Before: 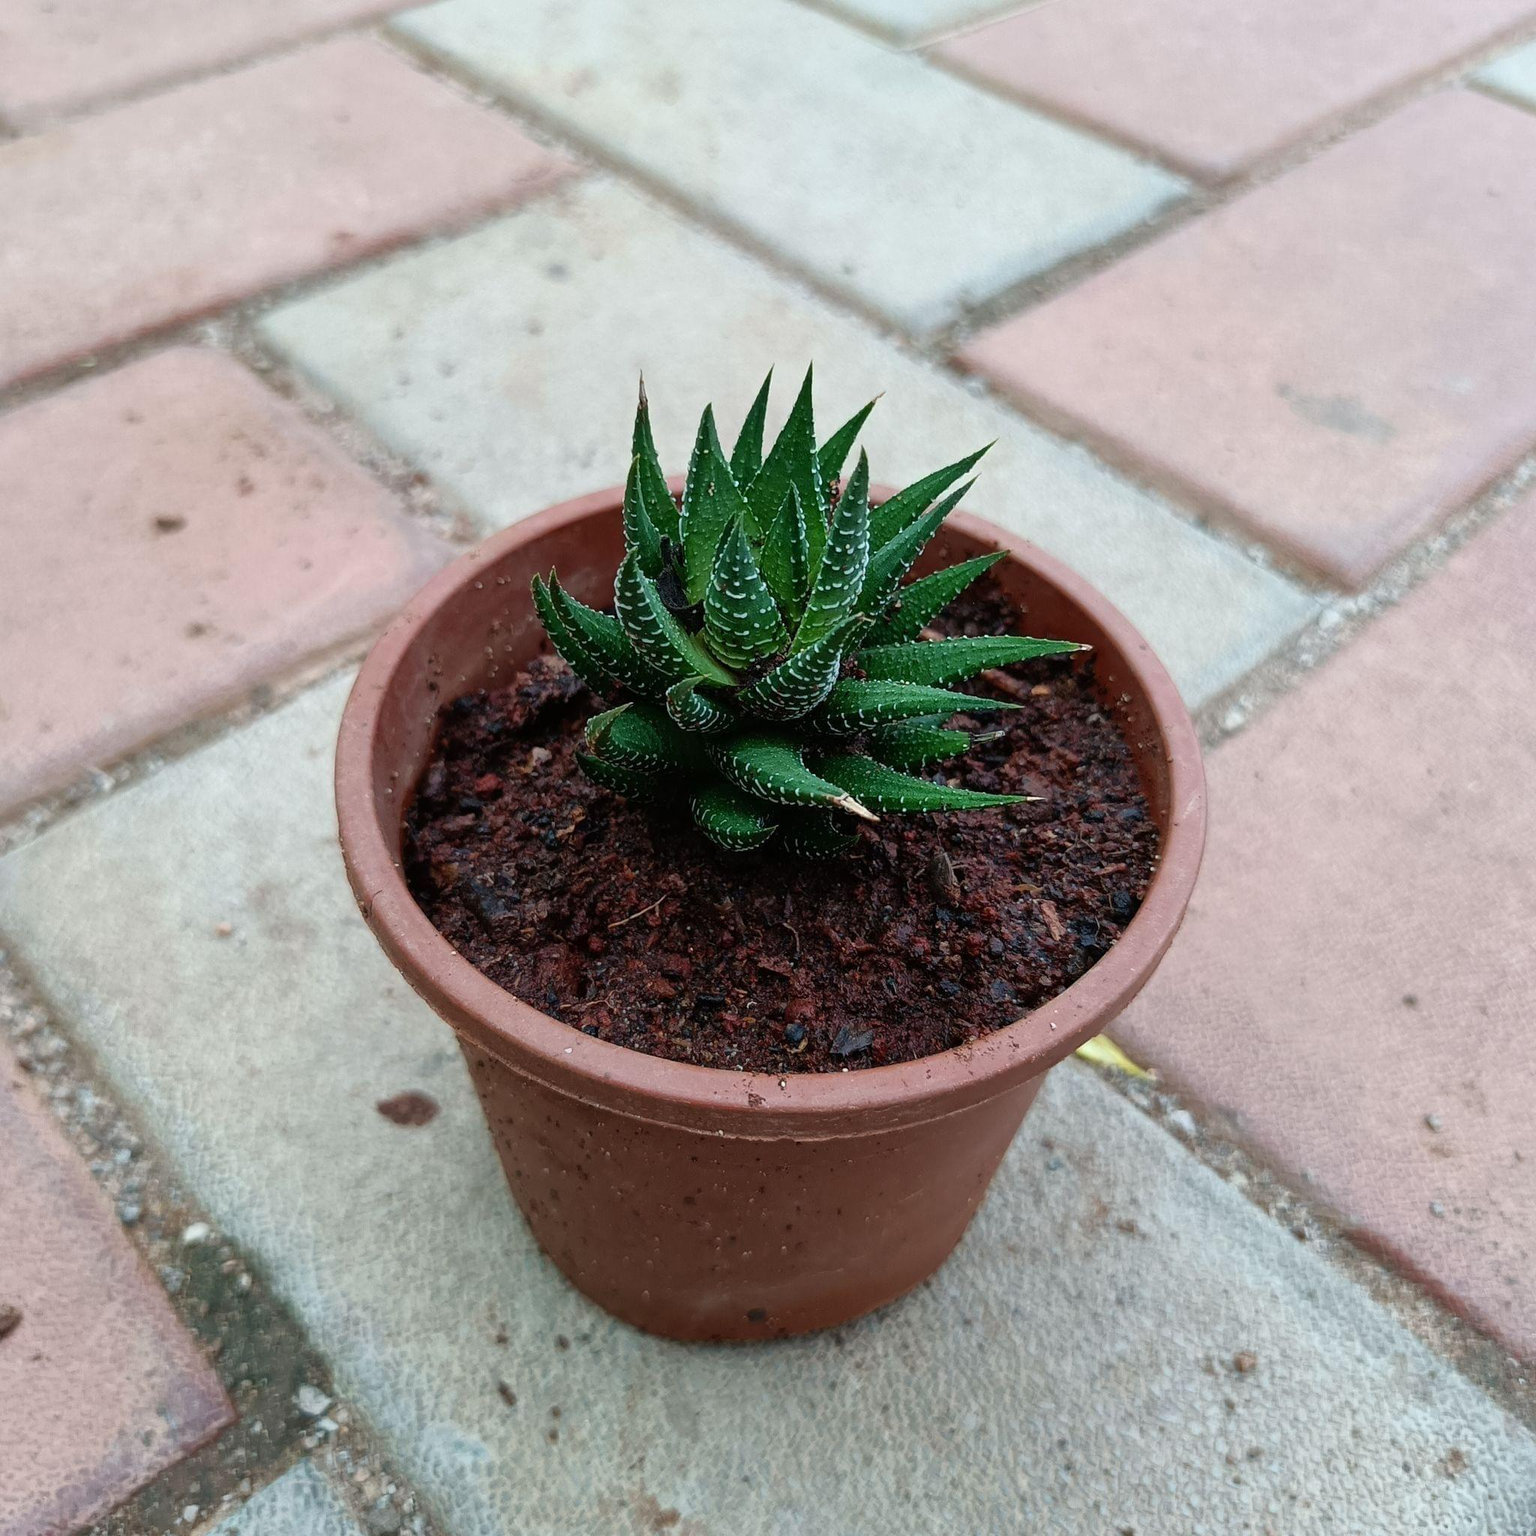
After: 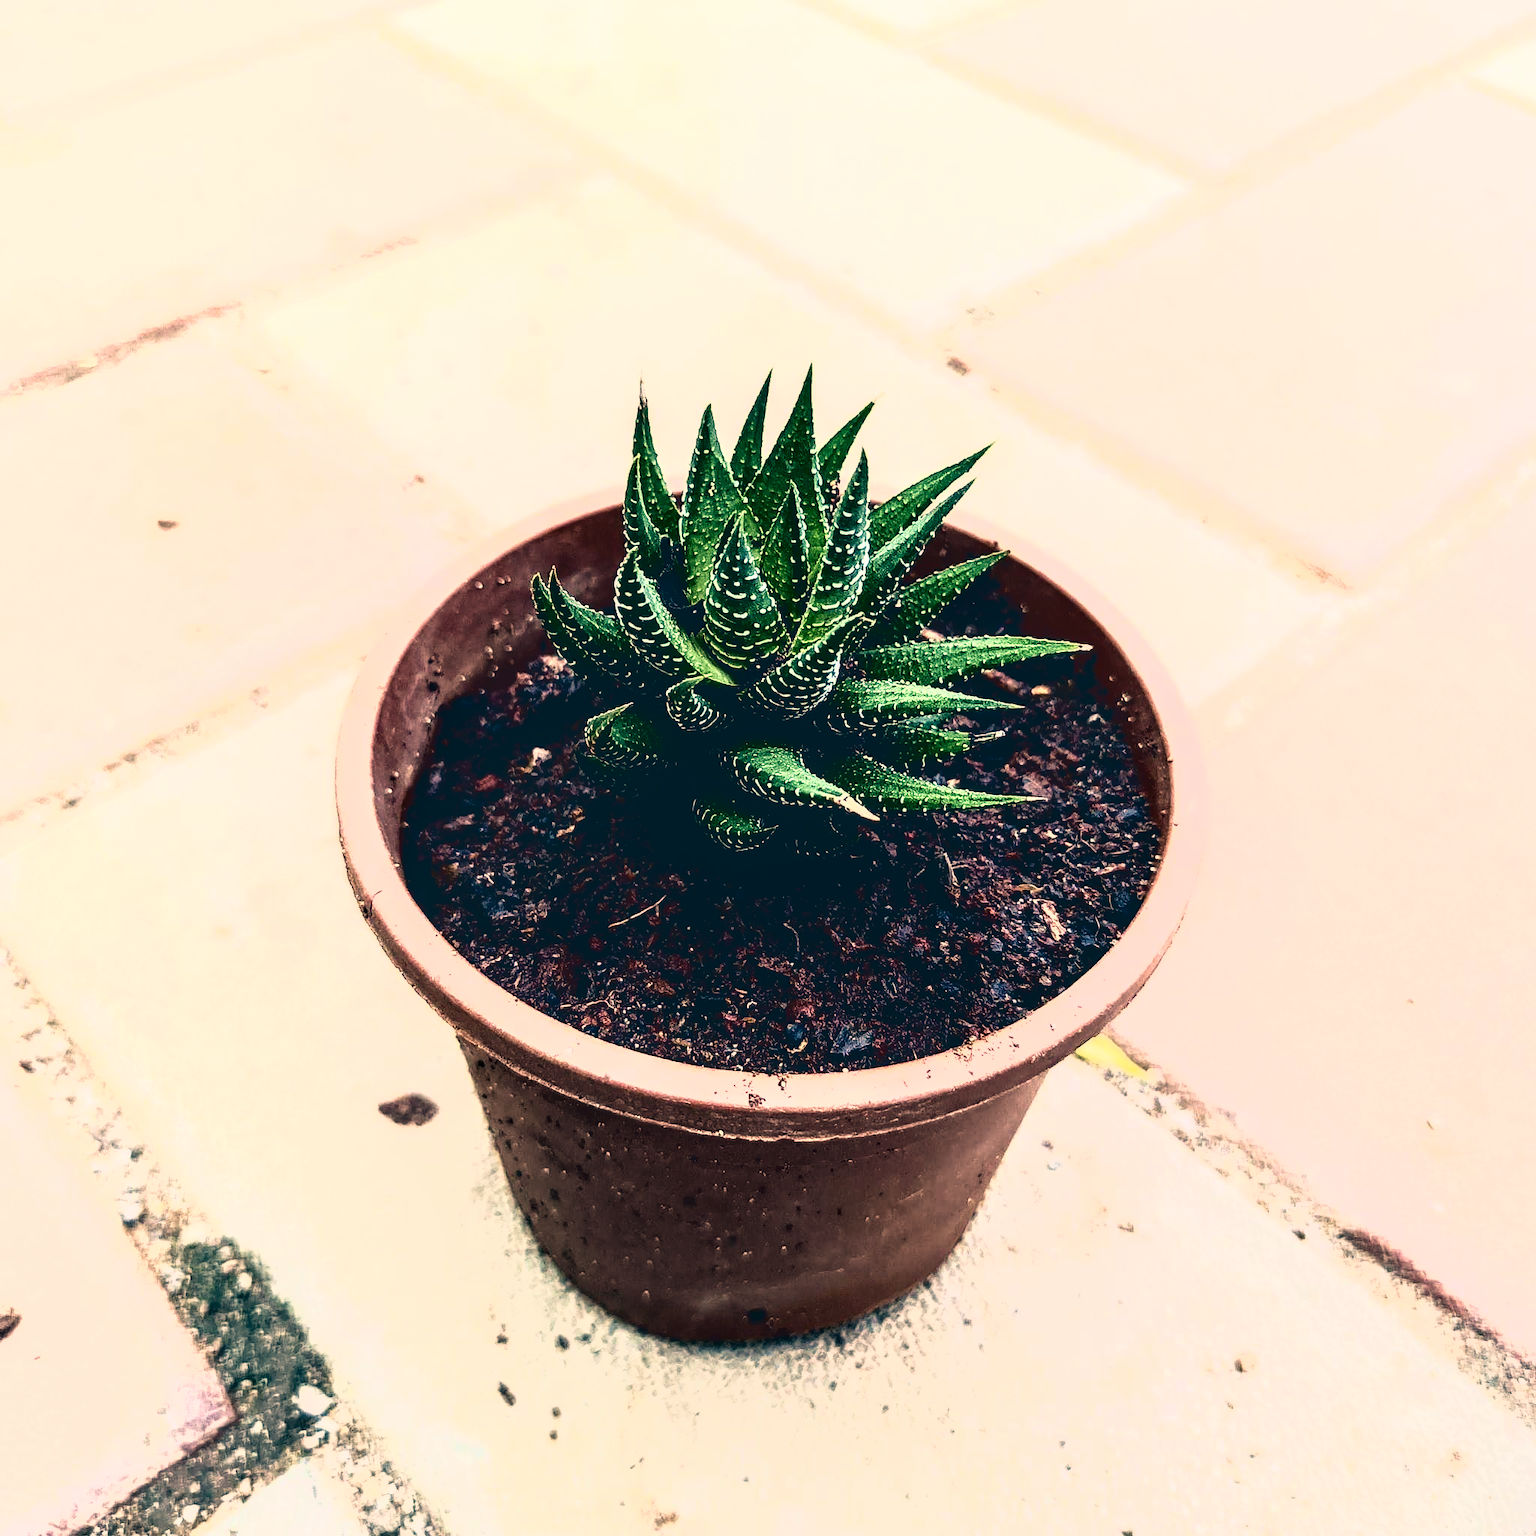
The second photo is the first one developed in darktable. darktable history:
tone equalizer: -8 EV -0.715 EV, -7 EV -0.738 EV, -6 EV -0.627 EV, -5 EV -0.366 EV, -3 EV 0.376 EV, -2 EV 0.6 EV, -1 EV 0.684 EV, +0 EV 0.754 EV, smoothing 1
local contrast: on, module defaults
color correction: highlights a* 10.37, highlights b* 14.65, shadows a* -10.29, shadows b* -15
velvia: on, module defaults
tone curve: curves: ch0 [(0, 0) (0.003, 0) (0.011, 0) (0.025, 0) (0.044, 0.001) (0.069, 0.003) (0.1, 0.003) (0.136, 0.006) (0.177, 0.014) (0.224, 0.056) (0.277, 0.128) (0.335, 0.218) (0.399, 0.346) (0.468, 0.512) (0.543, 0.713) (0.623, 0.898) (0.709, 0.987) (0.801, 0.99) (0.898, 0.99) (1, 1)], color space Lab, independent channels, preserve colors none
